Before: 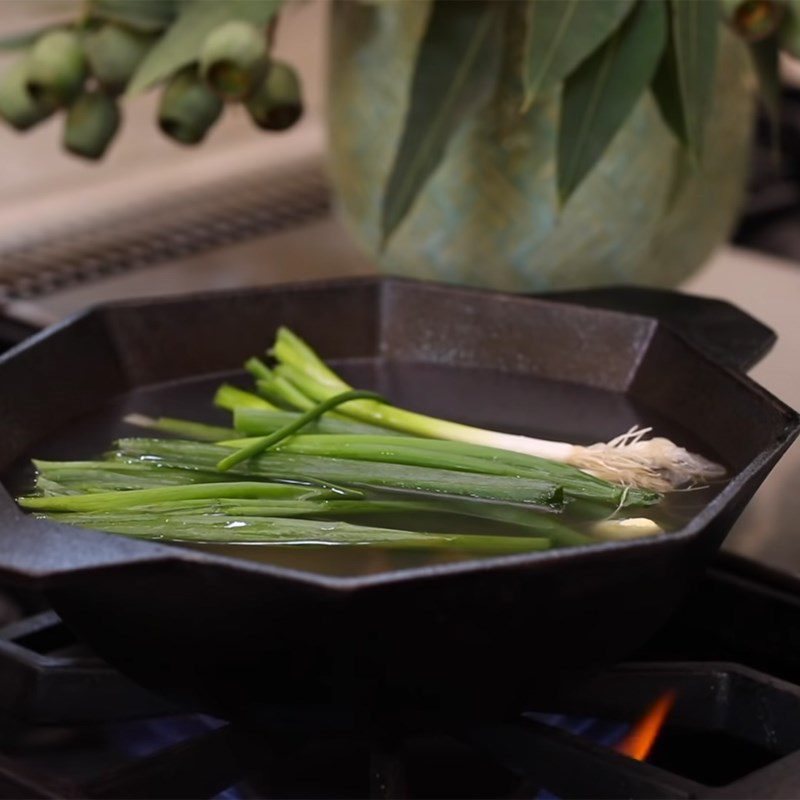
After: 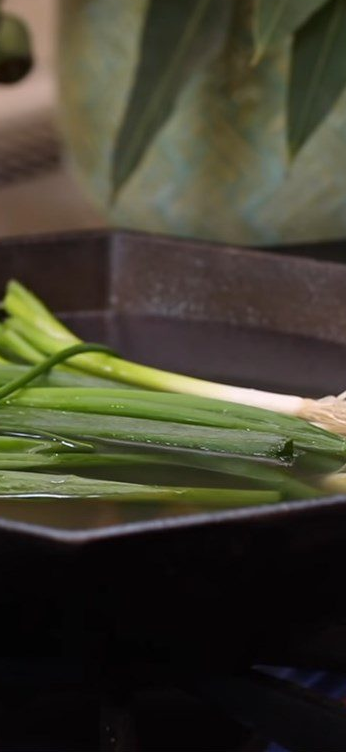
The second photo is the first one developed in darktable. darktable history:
crop: left 33.755%, top 5.981%, right 22.881%
